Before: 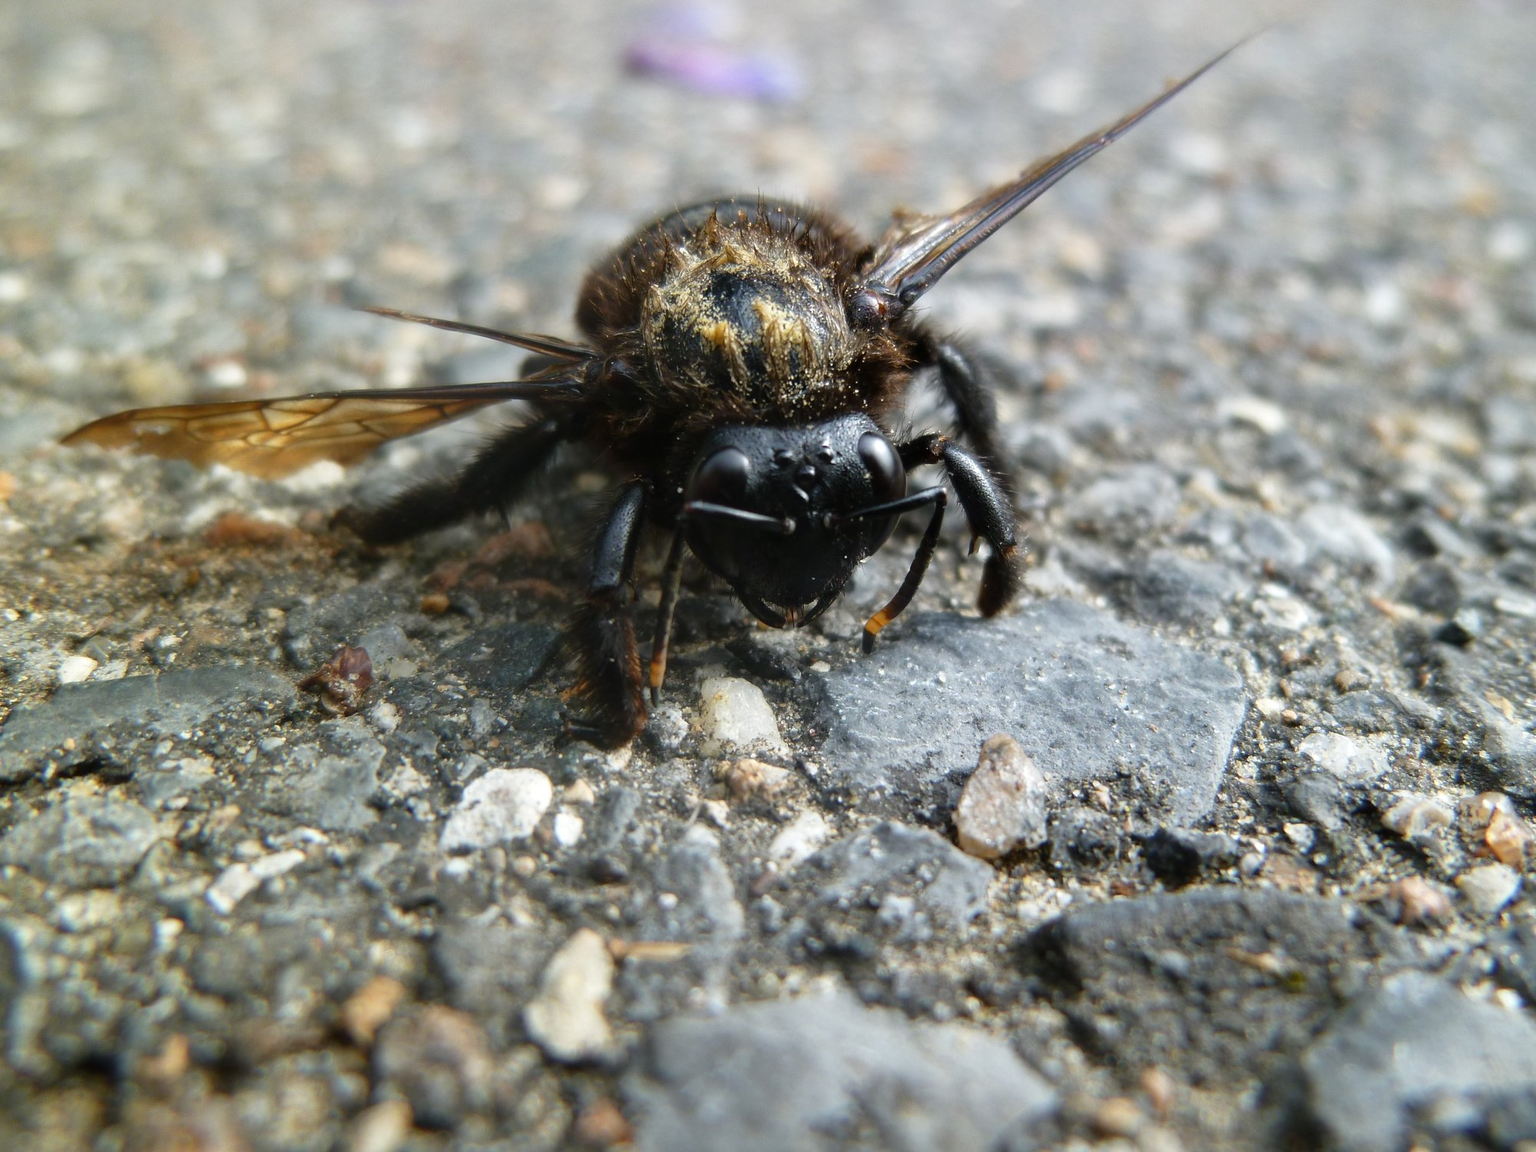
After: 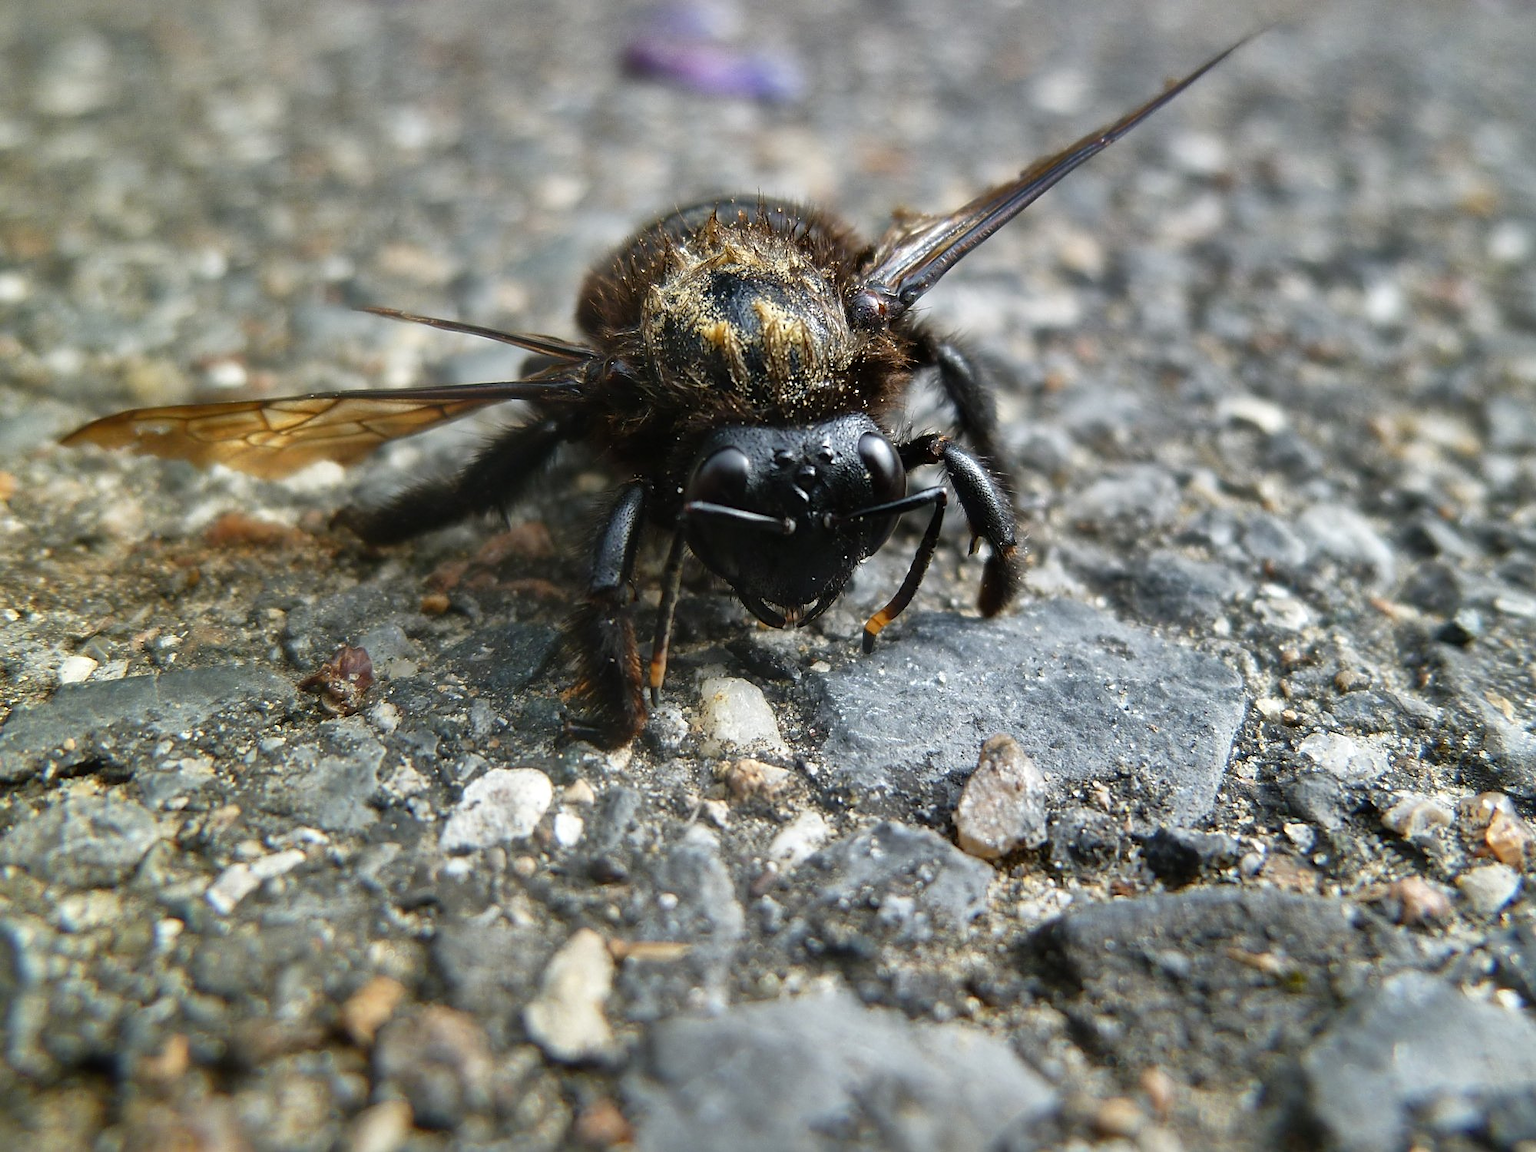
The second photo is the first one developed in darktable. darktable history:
sharpen: on, module defaults
shadows and highlights: shadows 24.75, highlights -76.37, soften with gaussian
